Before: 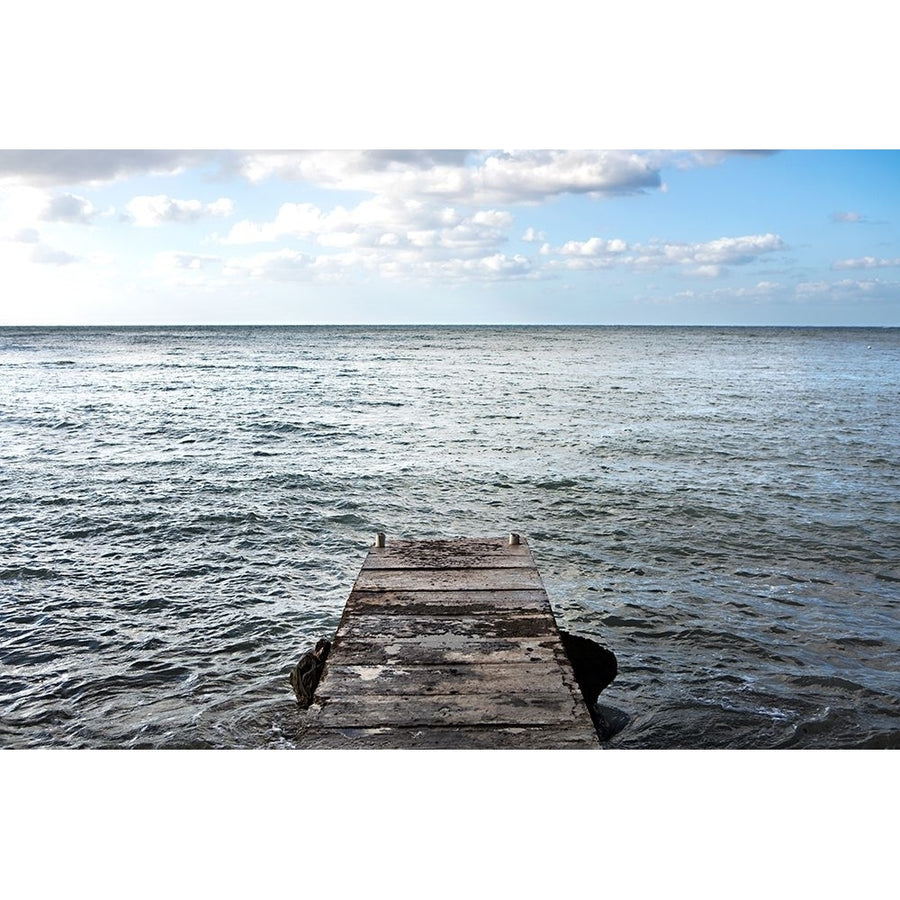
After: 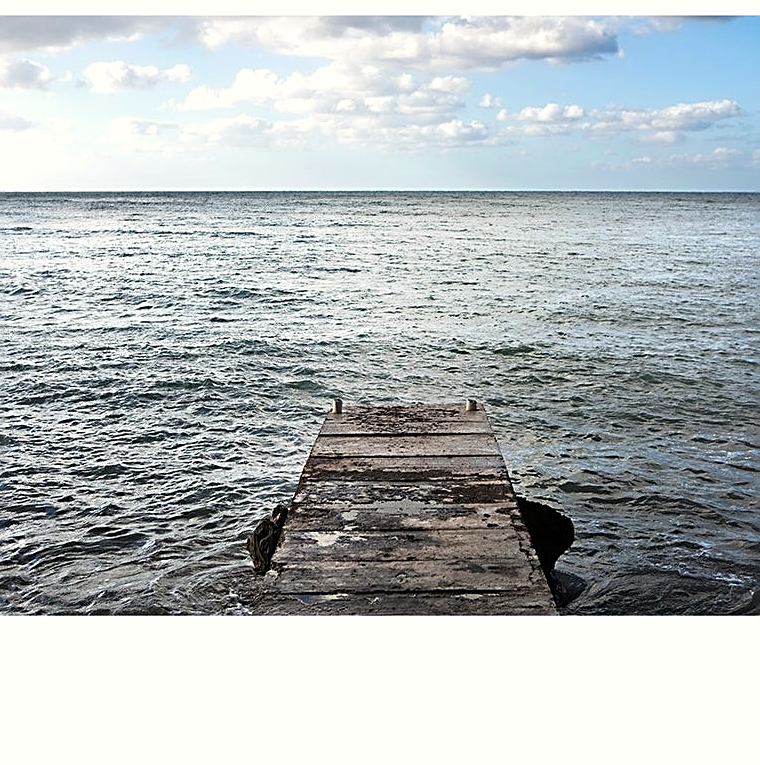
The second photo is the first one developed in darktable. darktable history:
sharpen: on, module defaults
color correction: highlights b* 2.95
crop and rotate: left 4.826%, top 14.958%, right 10.672%
